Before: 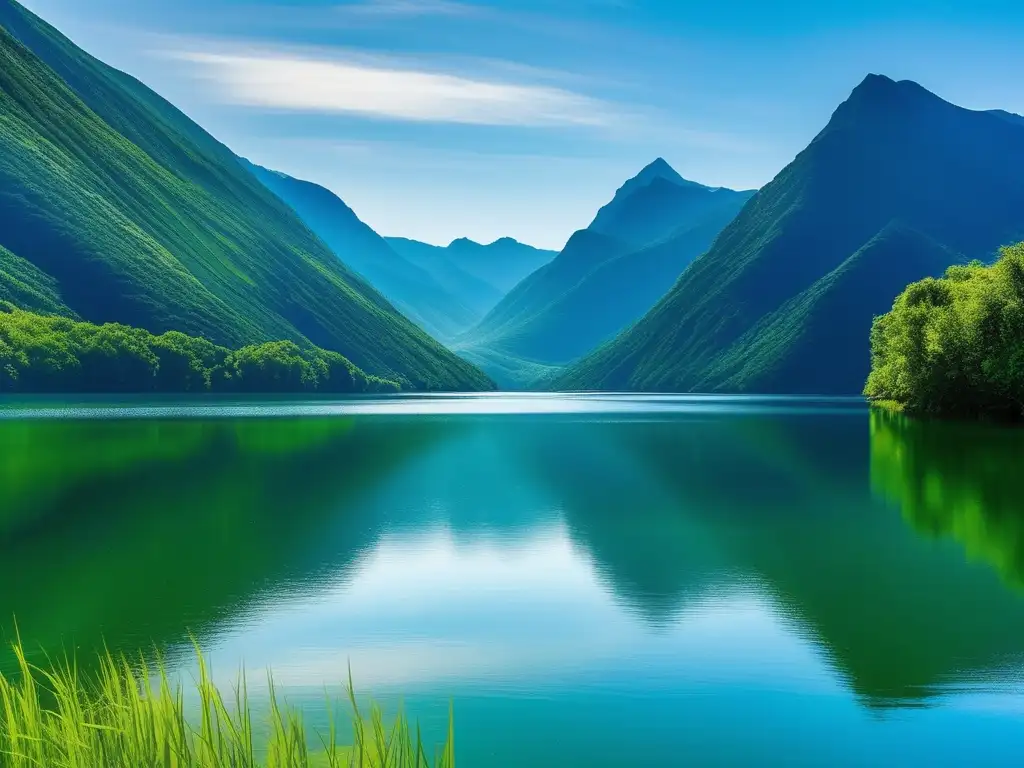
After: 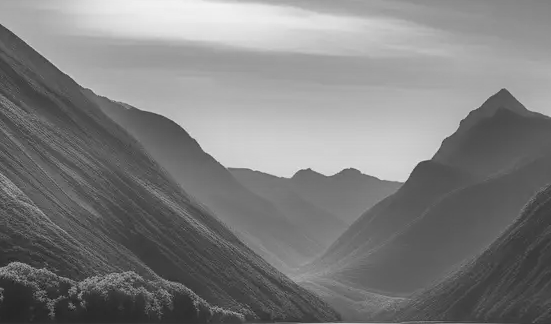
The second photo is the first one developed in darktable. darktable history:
crop: left 15.306%, top 9.065%, right 30.789%, bottom 48.638%
exposure: black level correction 0.003, exposure 0.383 EV, compensate highlight preservation false
monochrome: a 26.22, b 42.67, size 0.8
